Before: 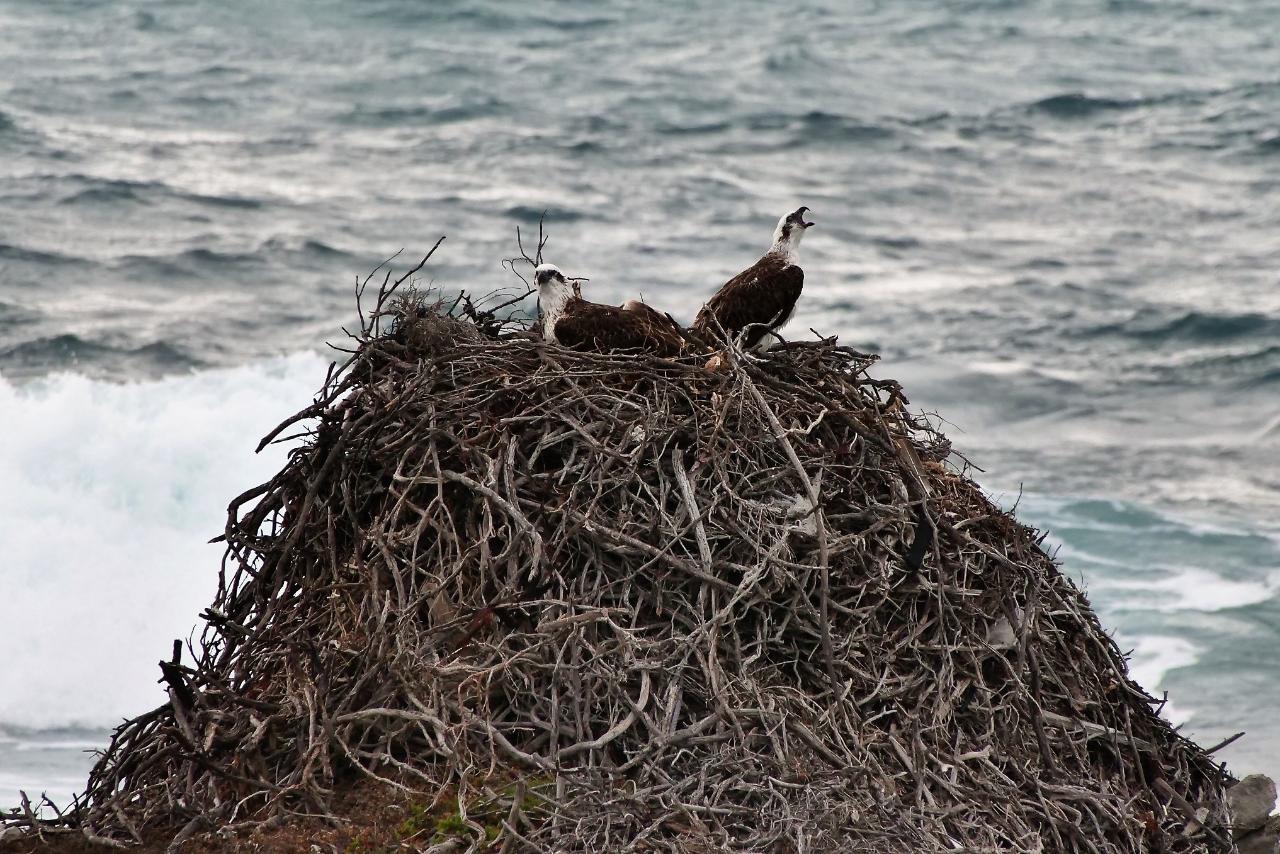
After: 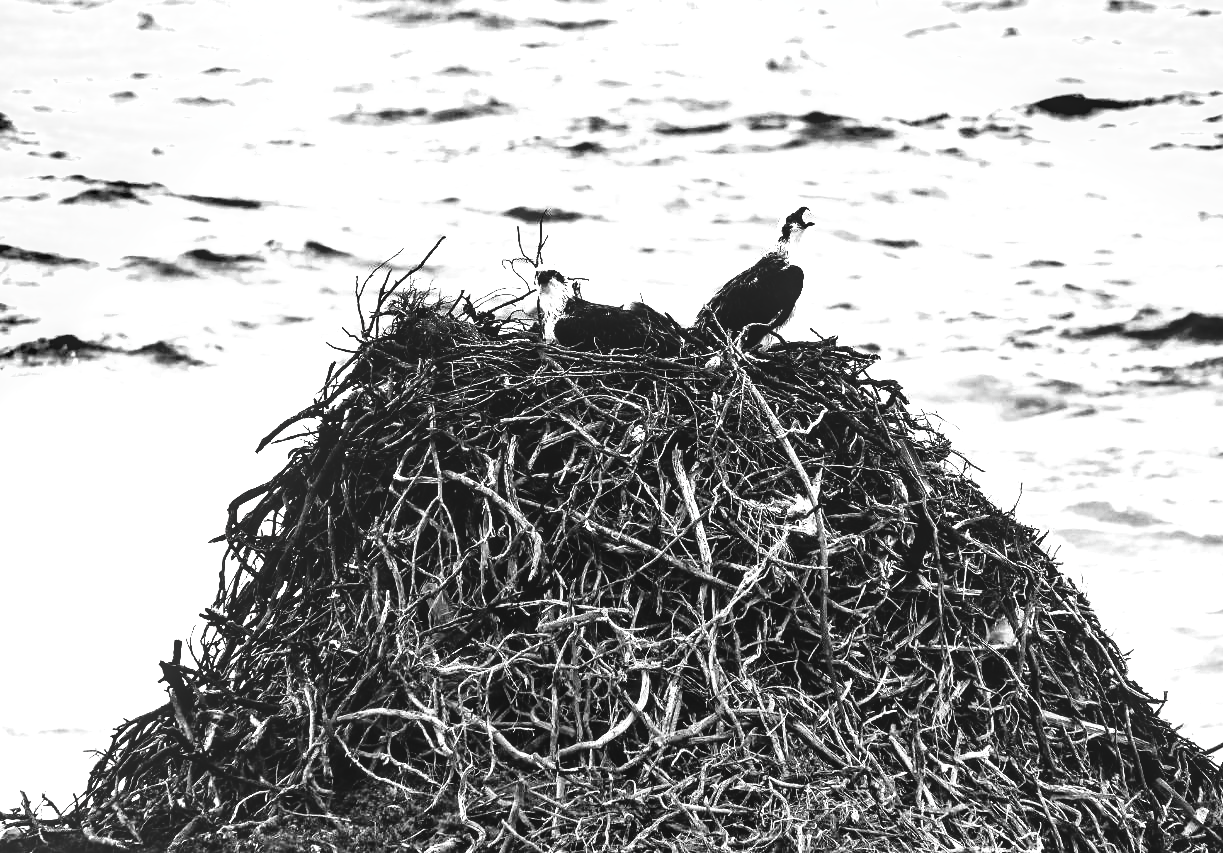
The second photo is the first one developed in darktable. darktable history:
local contrast: detail 116%
contrast brightness saturation: contrast -0.028, brightness -0.594, saturation -0.986
crop: right 4.392%, bottom 0.037%
color zones: curves: ch0 [(0, 0.613) (0.01, 0.613) (0.245, 0.448) (0.498, 0.529) (0.642, 0.665) (0.879, 0.777) (0.99, 0.613)]; ch1 [(0, 0.035) (0.121, 0.189) (0.259, 0.197) (0.415, 0.061) (0.589, 0.022) (0.732, 0.022) (0.857, 0.026) (0.991, 0.053)]
shadows and highlights: radius 337.01, shadows 28.33, soften with gaussian
exposure: exposure 1.996 EV, compensate highlight preservation false
tone curve: curves: ch0 [(0.001, 0.029) (0.084, 0.074) (0.162, 0.165) (0.304, 0.382) (0.466, 0.576) (0.654, 0.741) (0.848, 0.906) (0.984, 0.963)]; ch1 [(0, 0) (0.34, 0.235) (0.46, 0.46) (0.515, 0.502) (0.553, 0.567) (0.764, 0.815) (1, 1)]; ch2 [(0, 0) (0.44, 0.458) (0.479, 0.492) (0.524, 0.507) (0.547, 0.579) (0.673, 0.712) (1, 1)], color space Lab, independent channels, preserve colors none
